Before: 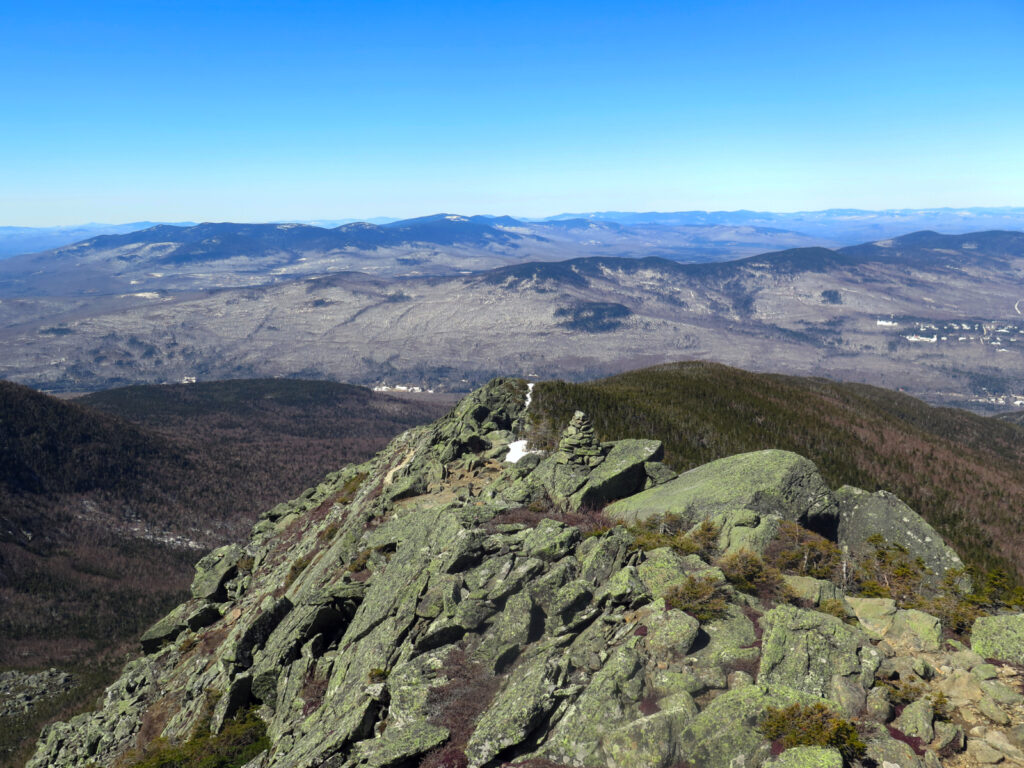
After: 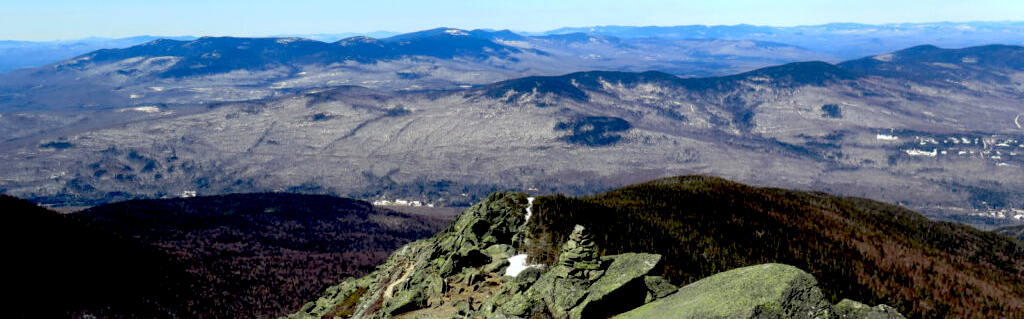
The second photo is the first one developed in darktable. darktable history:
crop and rotate: top 24.309%, bottom 34.069%
exposure: black level correction 0.048, exposure 0.013 EV, compensate exposure bias true, compensate highlight preservation false
